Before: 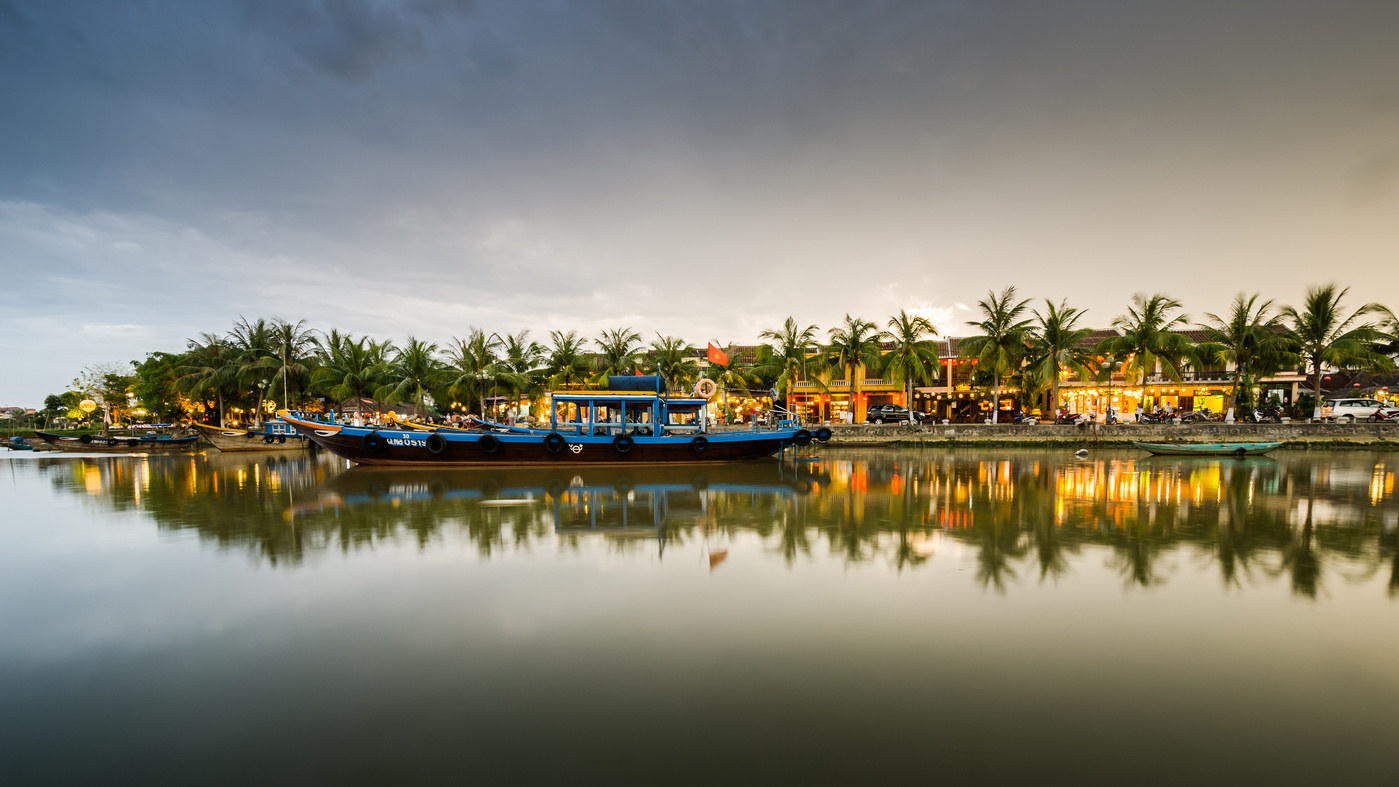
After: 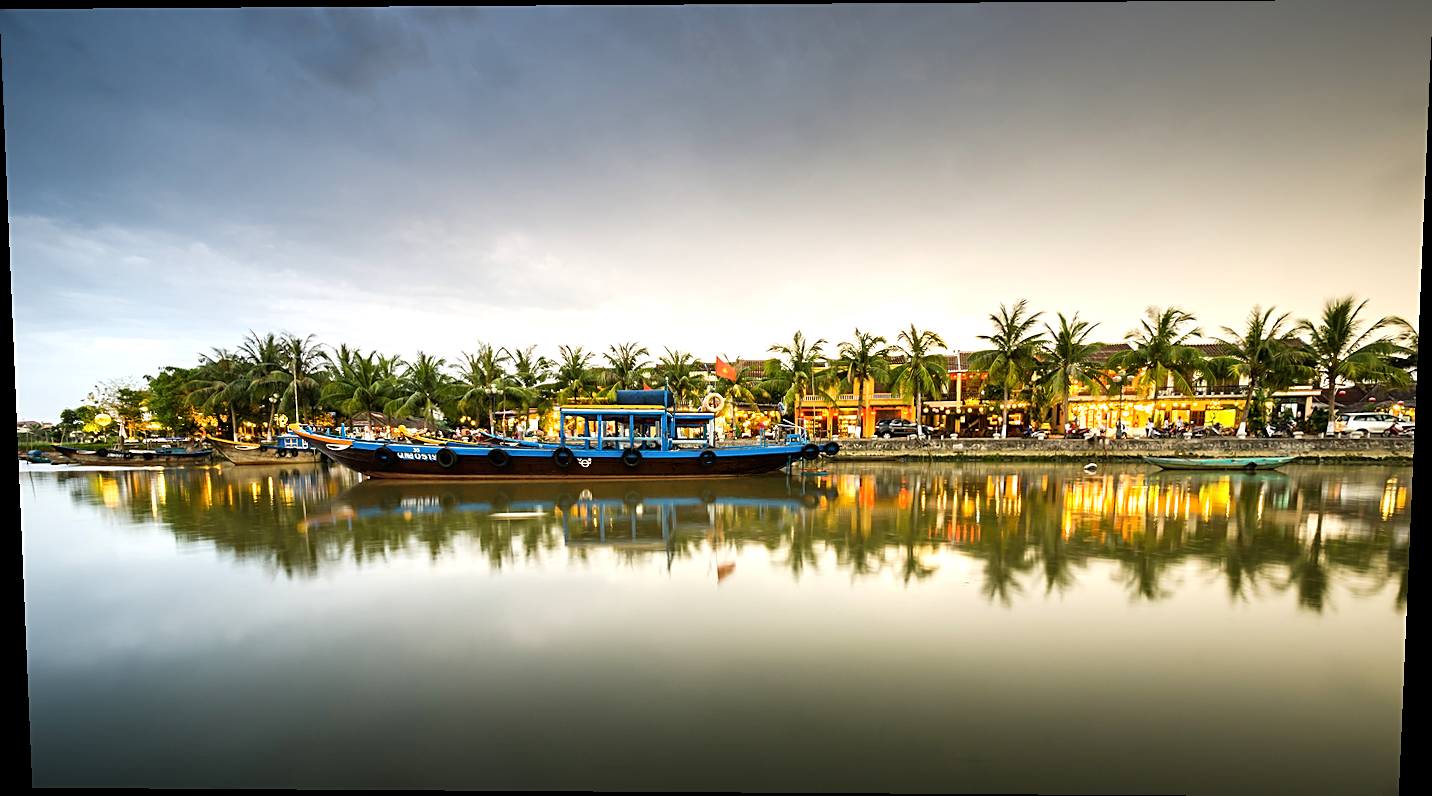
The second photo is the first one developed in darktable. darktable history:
exposure: exposure 0.6 EV, compensate highlight preservation false
sharpen: on, module defaults
vignetting: fall-off start 80.87%, fall-off radius 61.59%, brightness -0.384, saturation 0.007, center (0, 0.007), automatic ratio true, width/height ratio 1.418
rotate and perspective: lens shift (vertical) 0.048, lens shift (horizontal) -0.024, automatic cropping off
